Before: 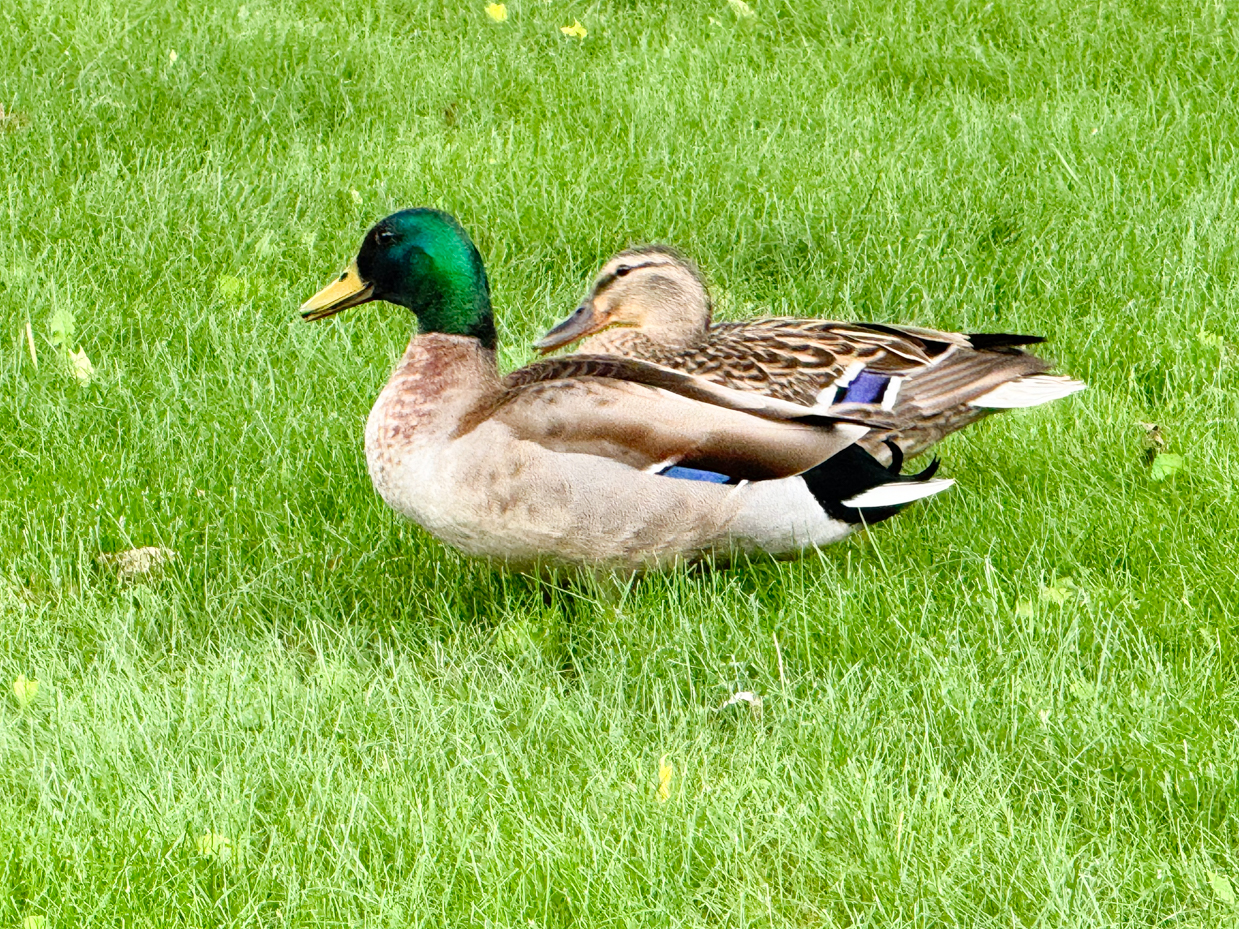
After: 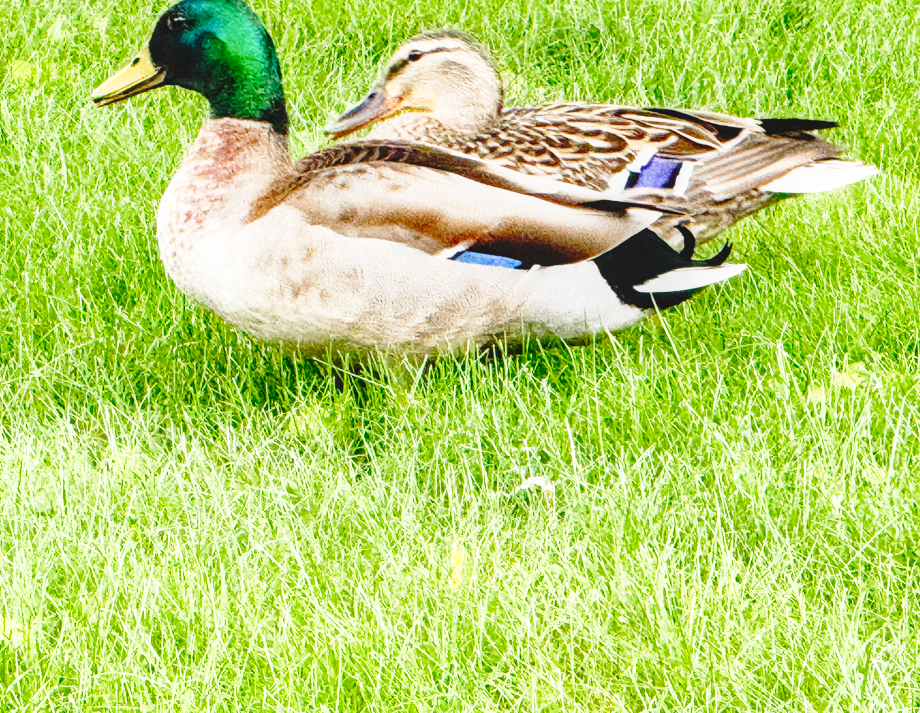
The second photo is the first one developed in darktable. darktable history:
base curve: curves: ch0 [(0, 0) (0.028, 0.03) (0.121, 0.232) (0.46, 0.748) (0.859, 0.968) (1, 1)], preserve colors none
crop: left 16.85%, top 23.153%, right 8.835%
local contrast: detail 110%
